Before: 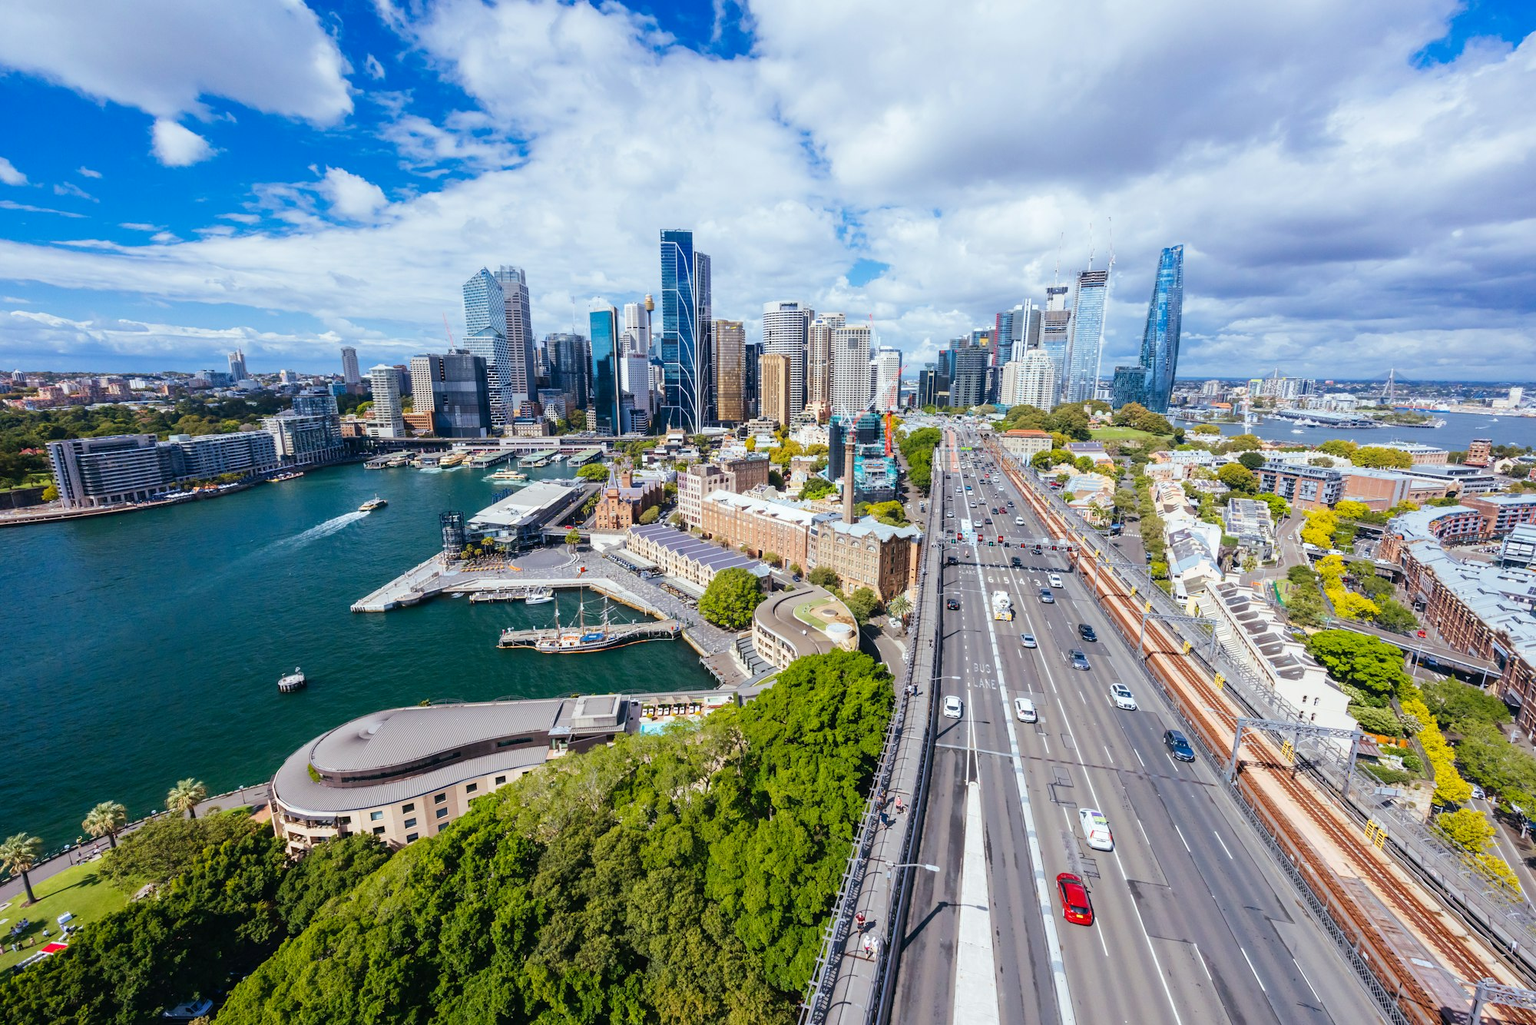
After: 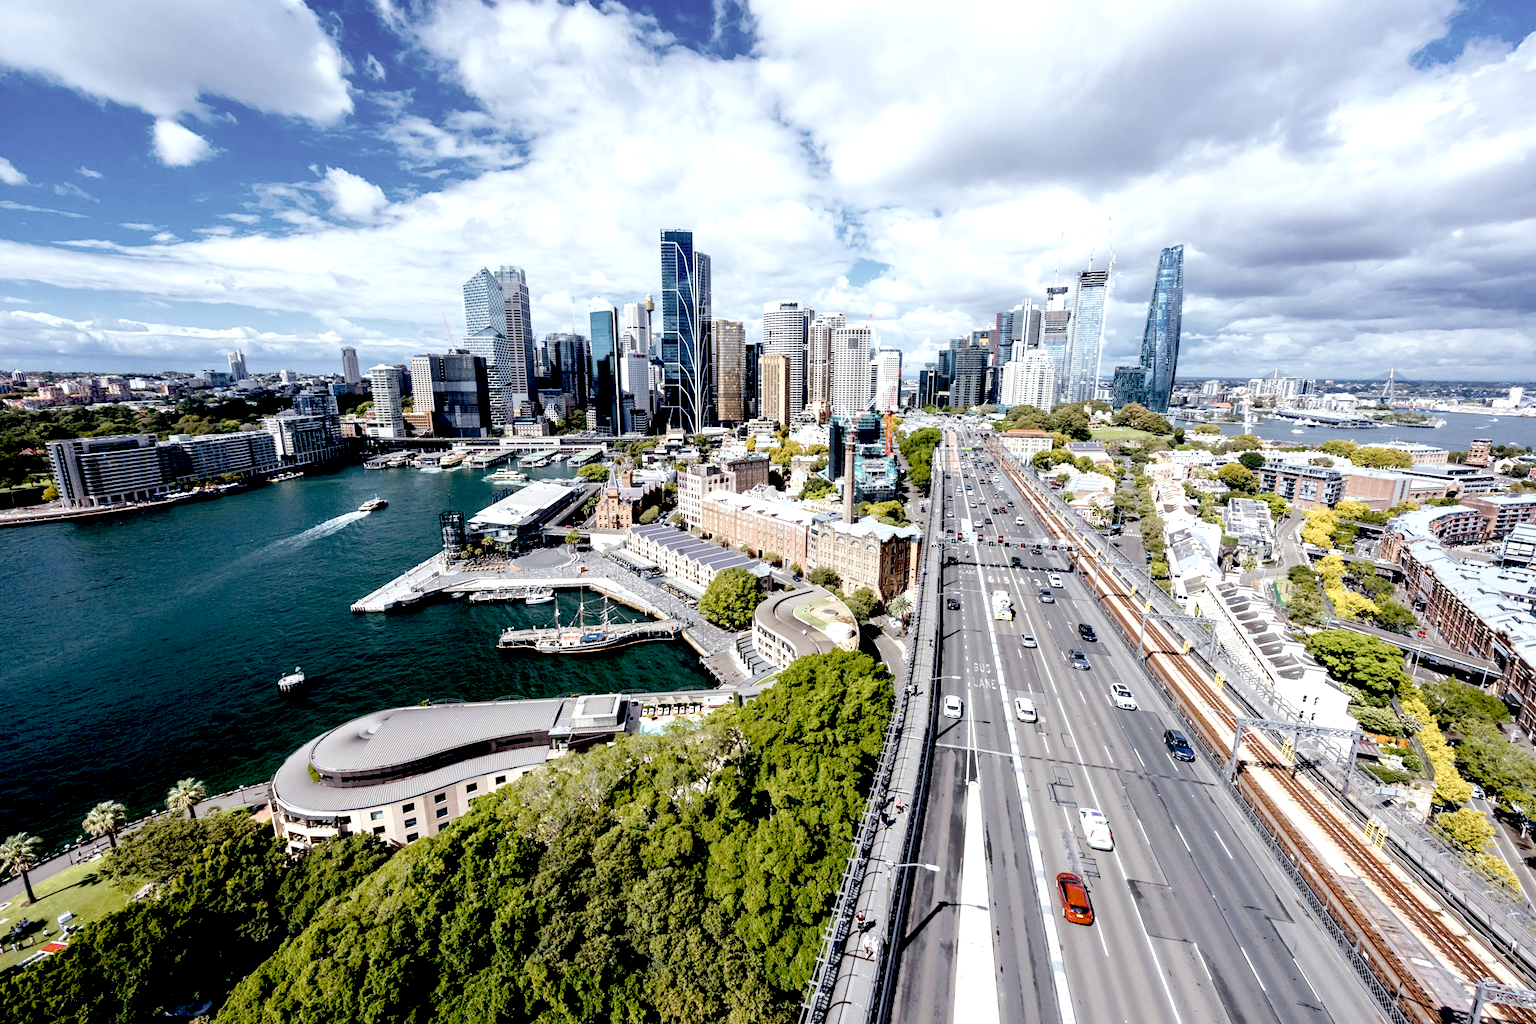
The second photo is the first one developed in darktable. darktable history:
exposure: black level correction 0.04, exposure 0.5 EV, compensate highlight preservation false
color zones: curves: ch1 [(0, 0.292) (0.001, 0.292) (0.2, 0.264) (0.4, 0.248) (0.6, 0.248) (0.8, 0.264) (0.999, 0.292) (1, 0.292)]
